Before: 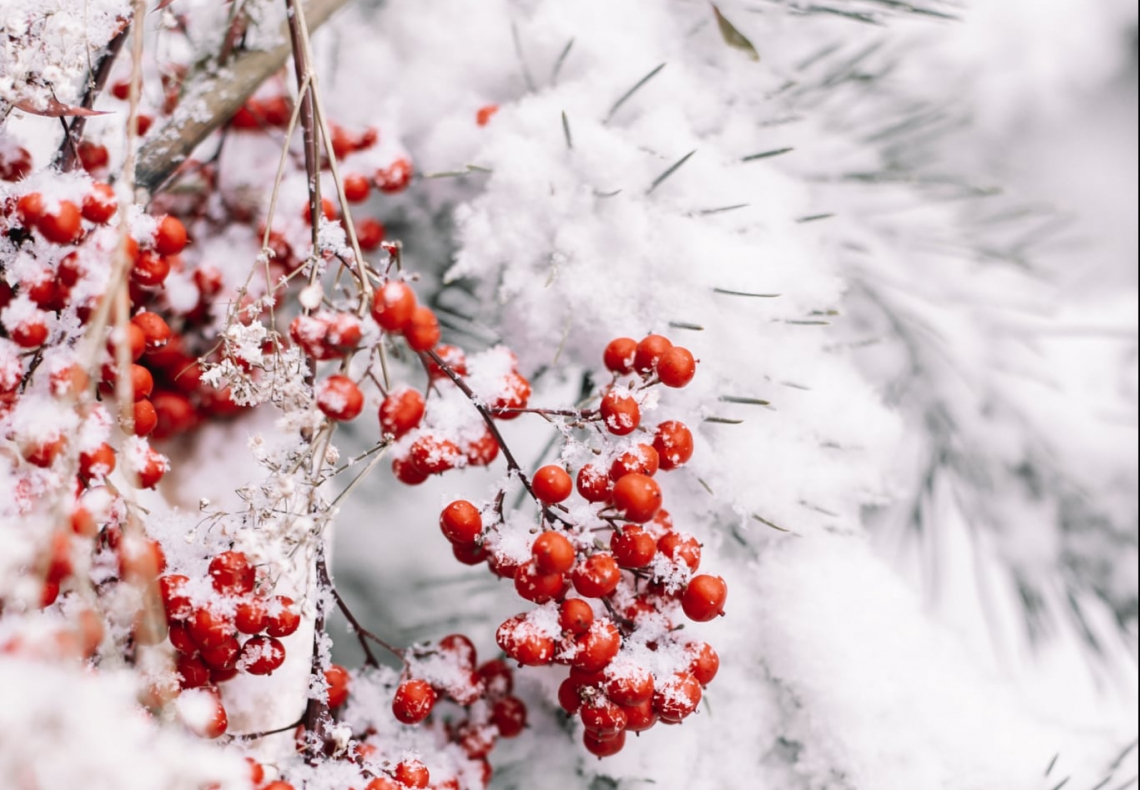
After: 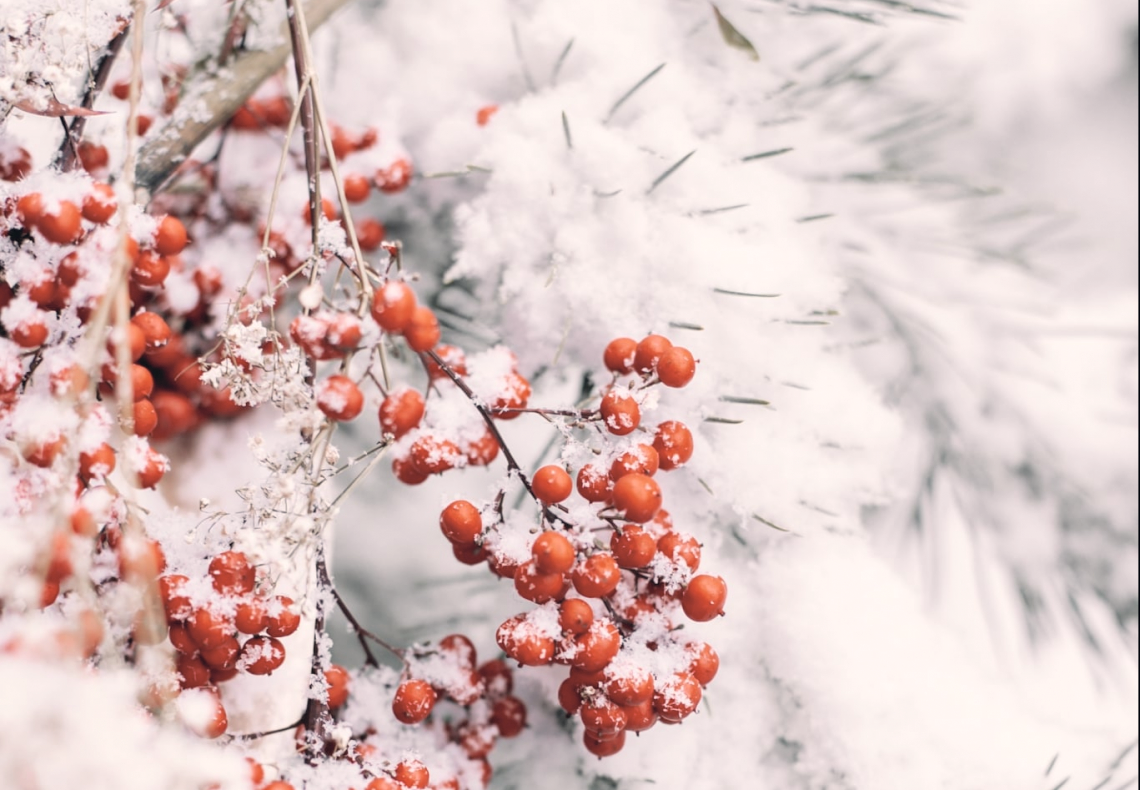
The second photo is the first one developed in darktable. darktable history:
color correction: highlights a* 2.75, highlights b* 5, shadows a* -2.04, shadows b* -4.84, saturation 0.8
contrast brightness saturation: brightness 0.15
